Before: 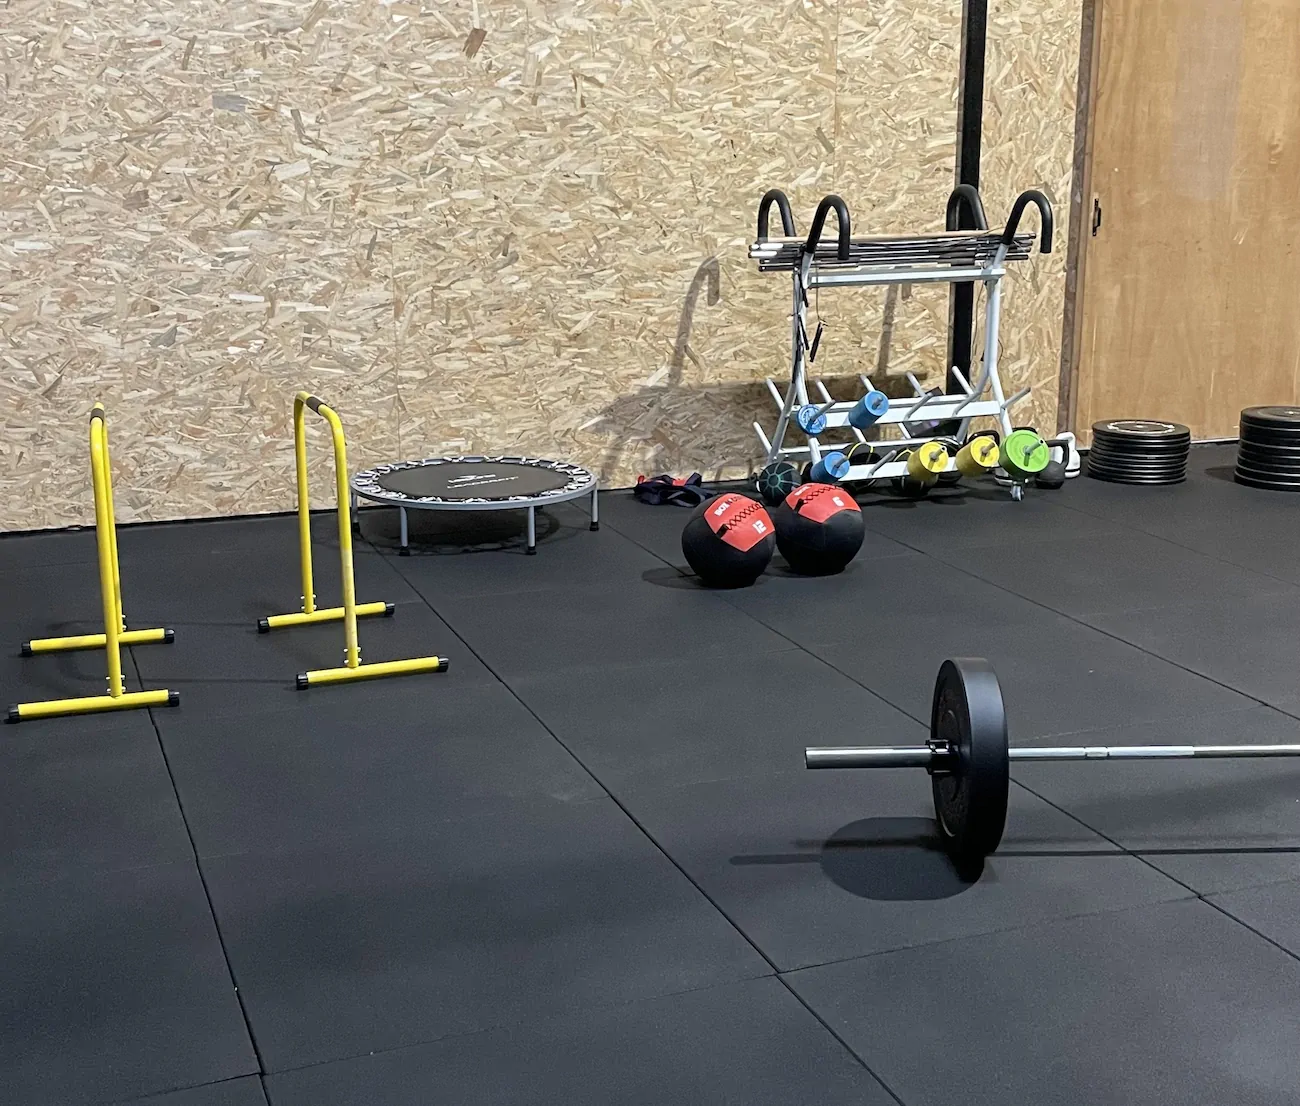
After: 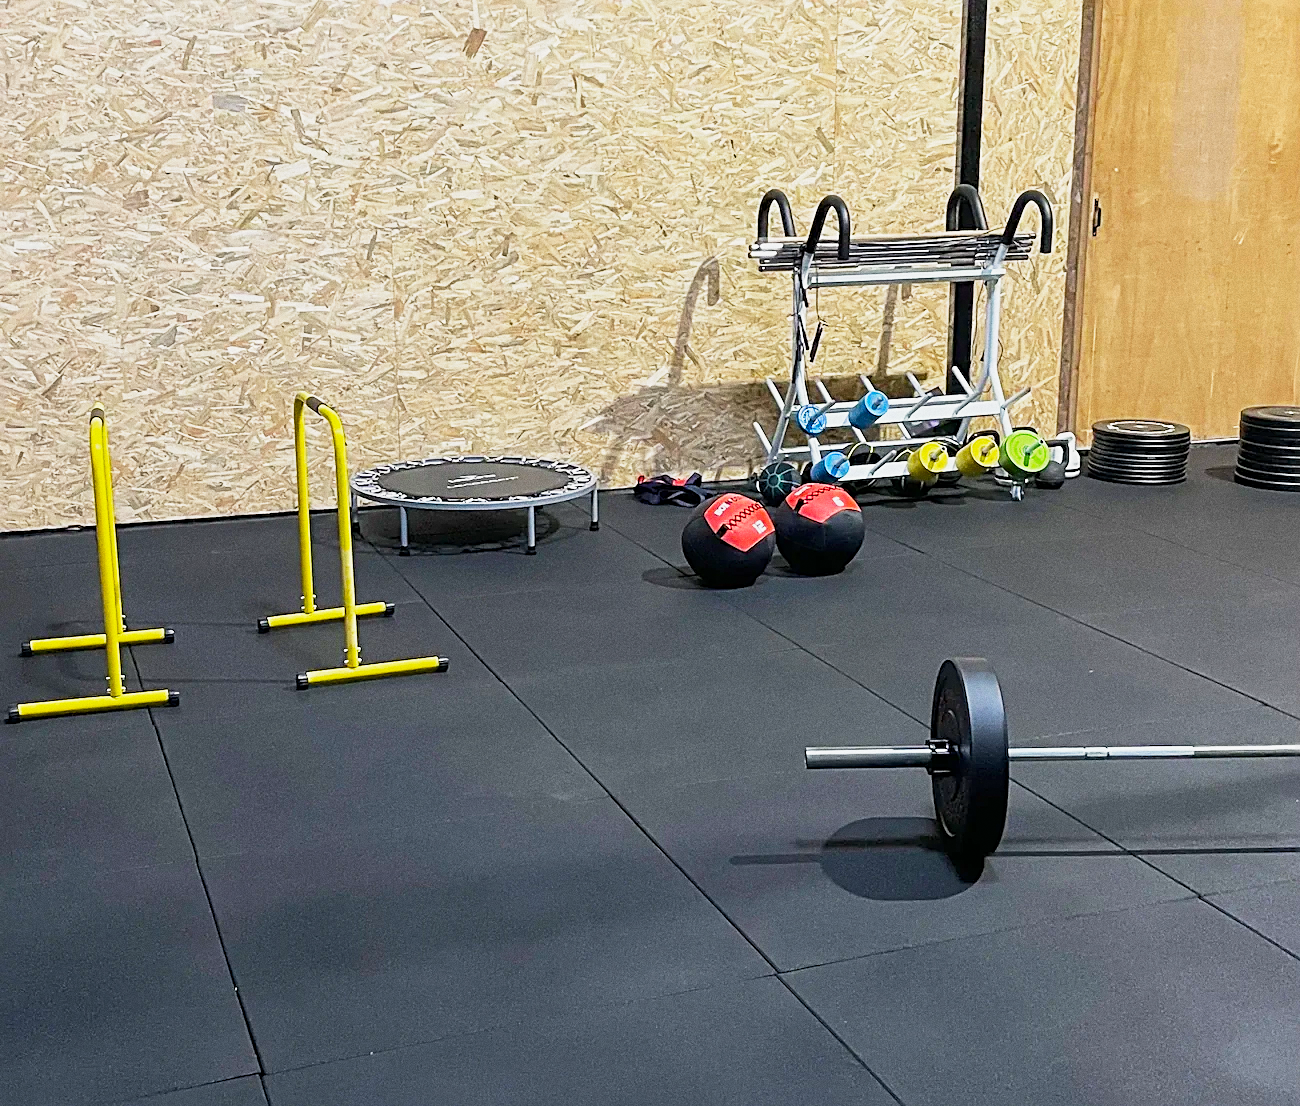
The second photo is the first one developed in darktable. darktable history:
base curve: curves: ch0 [(0, 0) (0.088, 0.125) (0.176, 0.251) (0.354, 0.501) (0.613, 0.749) (1, 0.877)], preserve colors none
sharpen: on, module defaults
grain: coarseness 0.47 ISO
vibrance: on, module defaults
color balance rgb: perceptual saturation grading › global saturation 25%, global vibrance 20%
